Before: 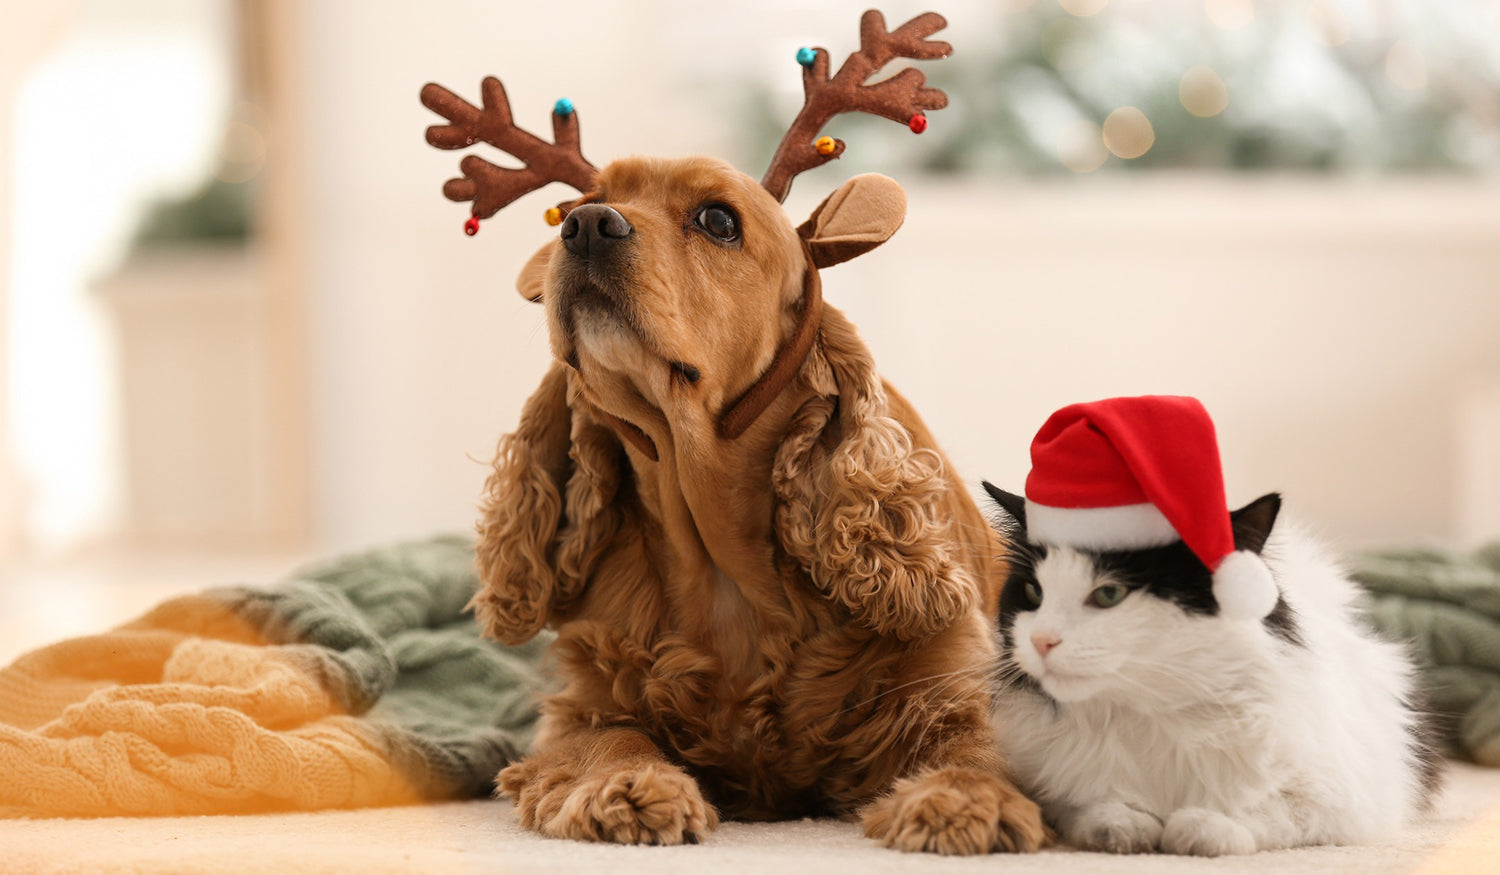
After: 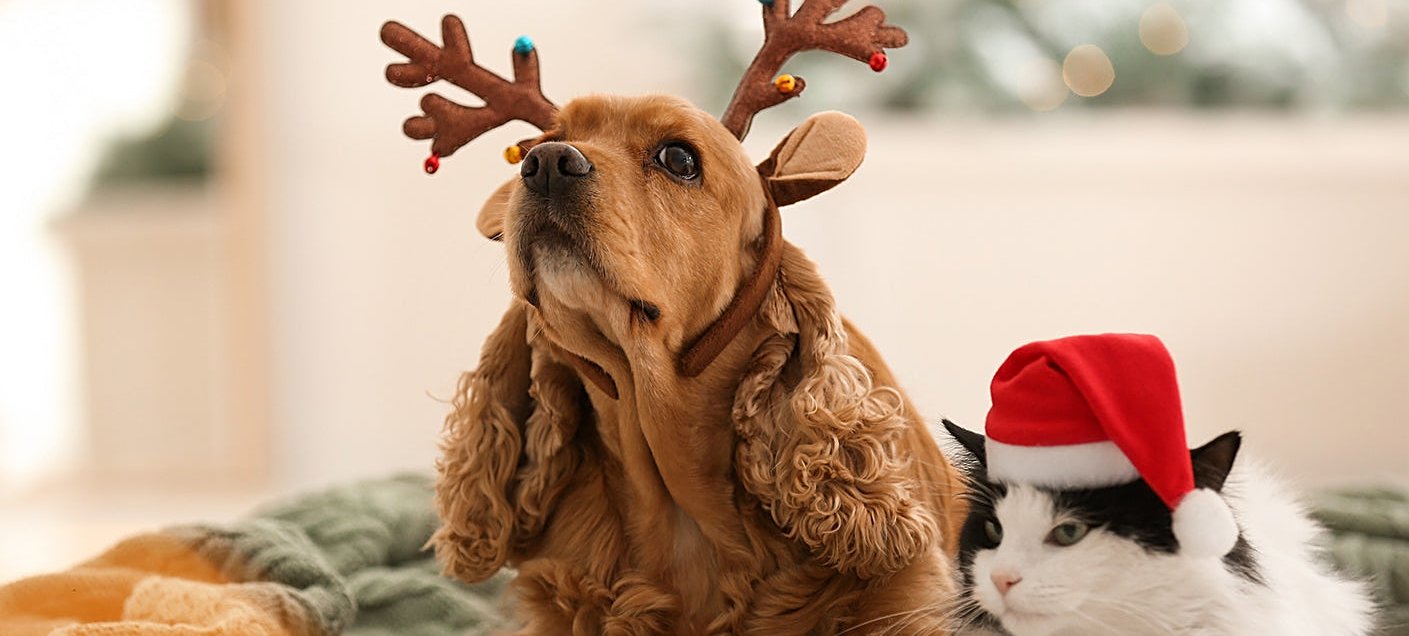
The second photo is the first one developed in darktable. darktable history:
crop: left 2.724%, top 7.136%, right 3.312%, bottom 20.169%
sharpen: on, module defaults
